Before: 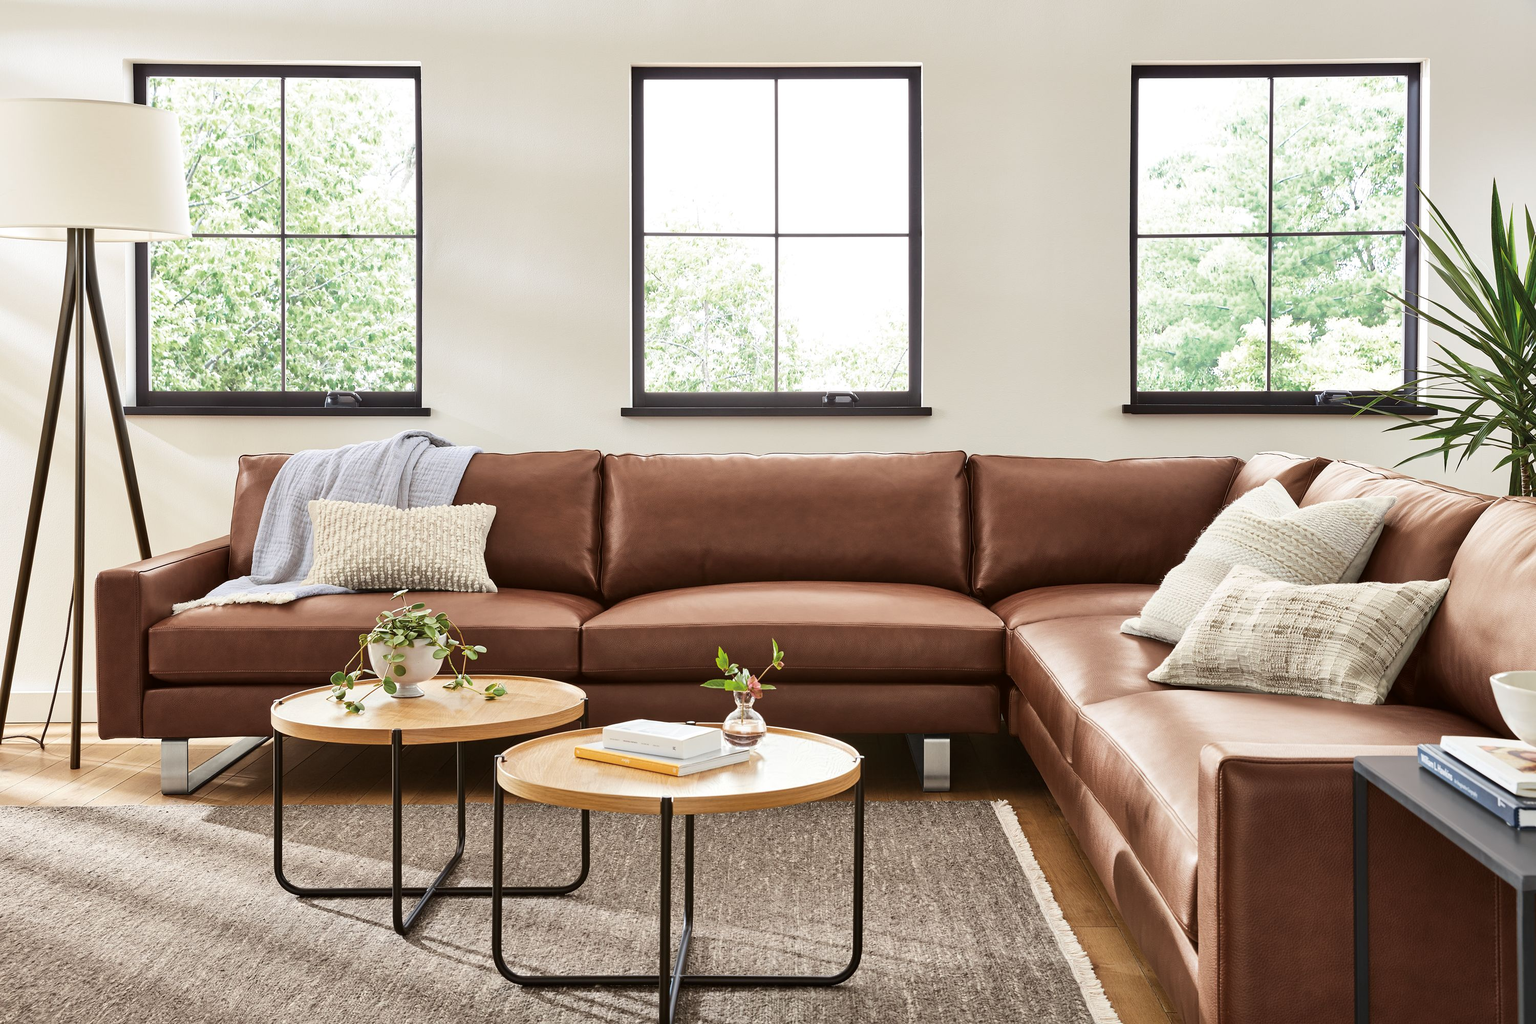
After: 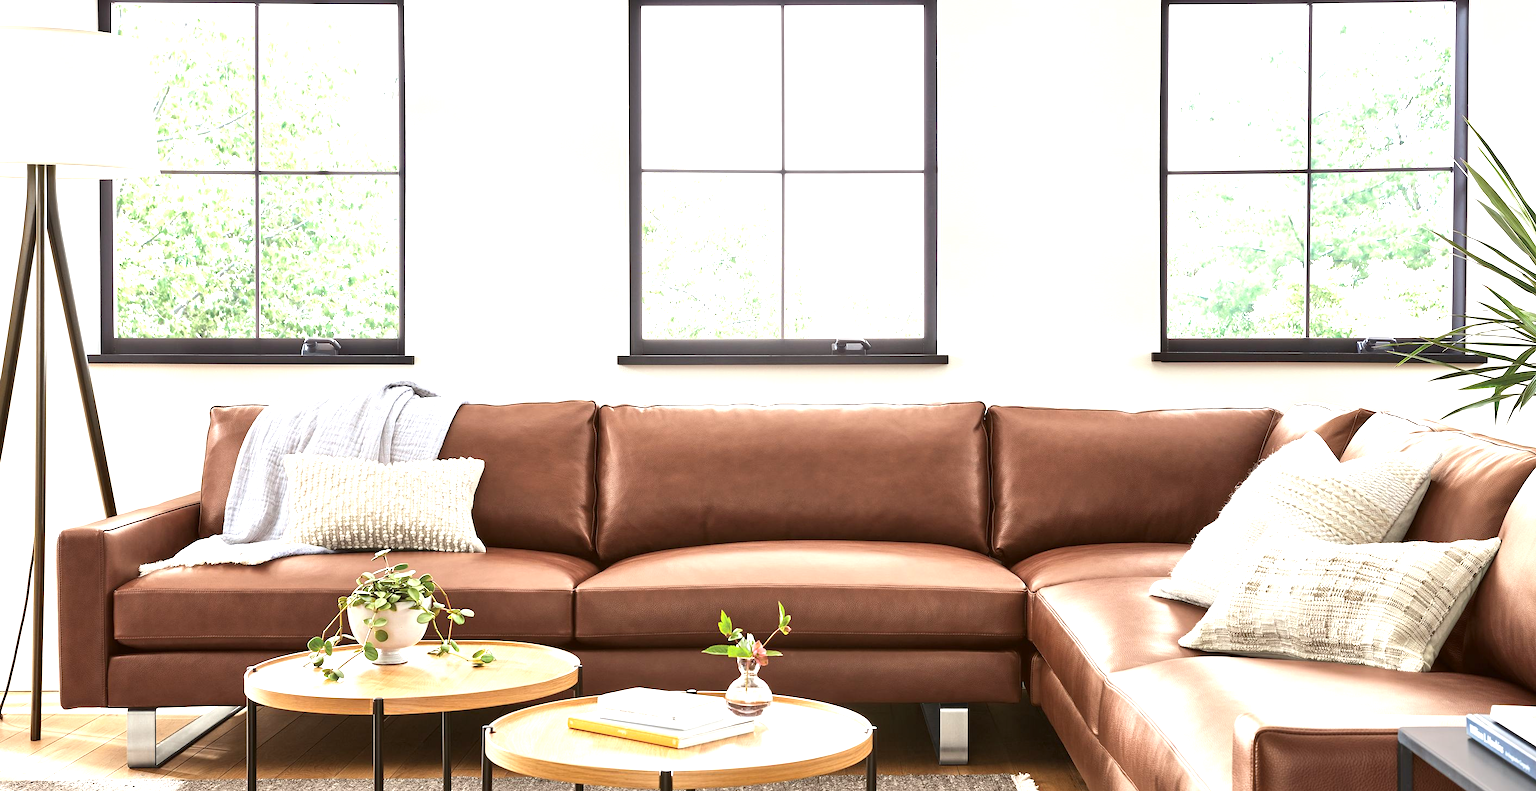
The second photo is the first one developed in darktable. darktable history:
exposure: exposure 0.921 EV, compensate highlight preservation false
crop: left 2.737%, top 7.287%, right 3.421%, bottom 20.179%
